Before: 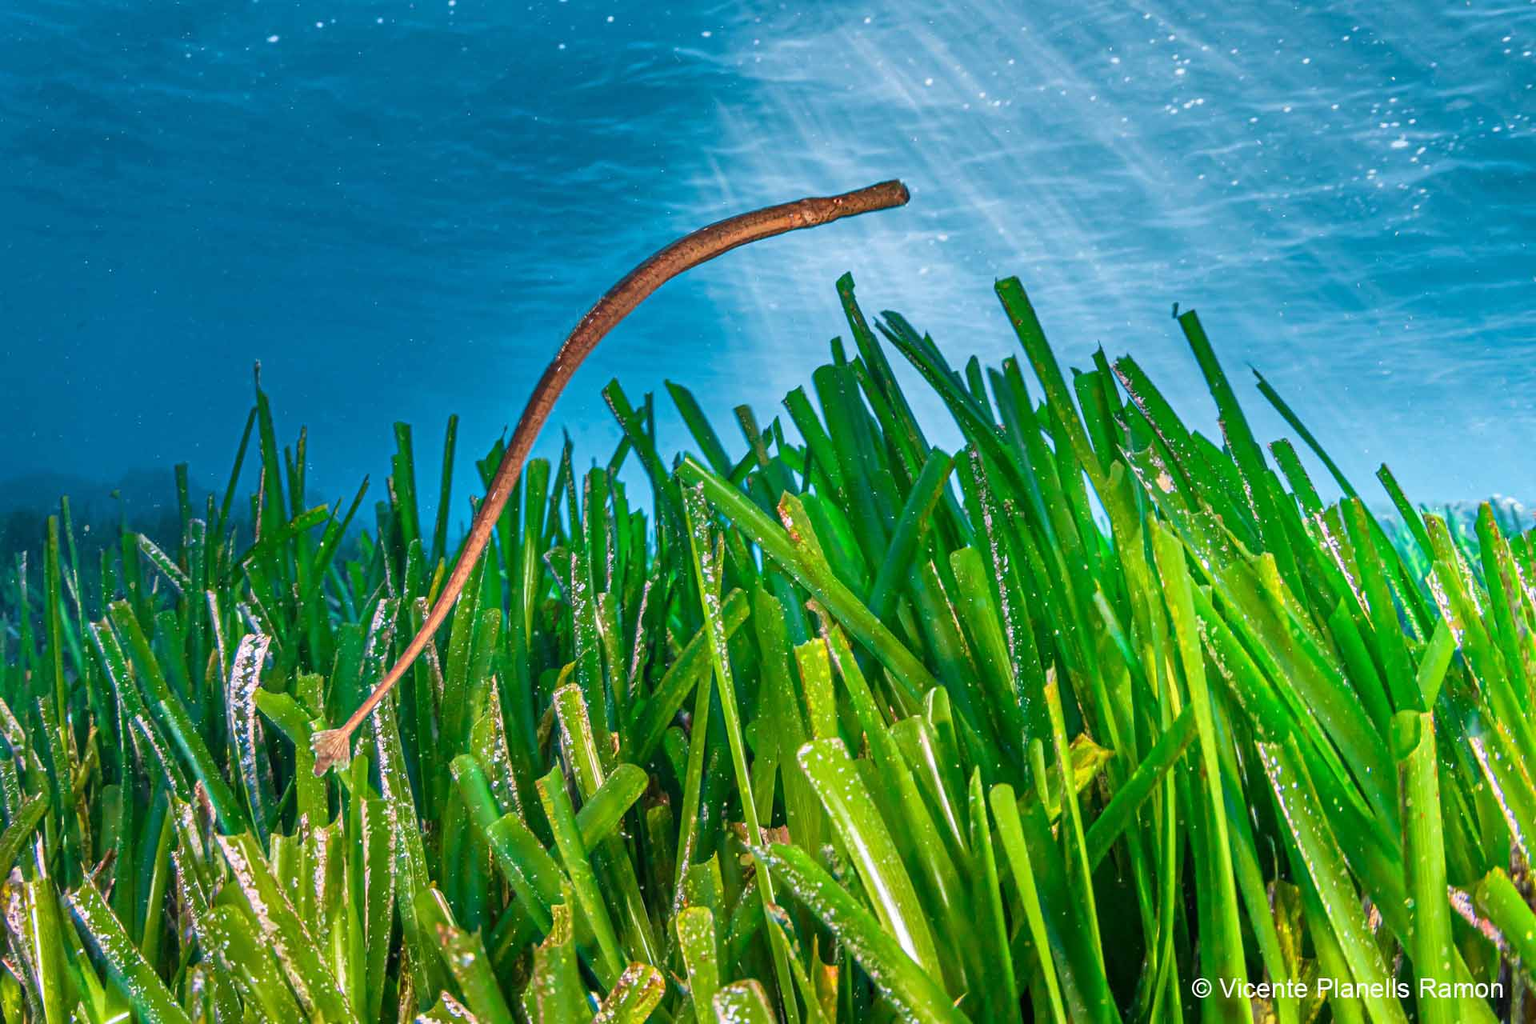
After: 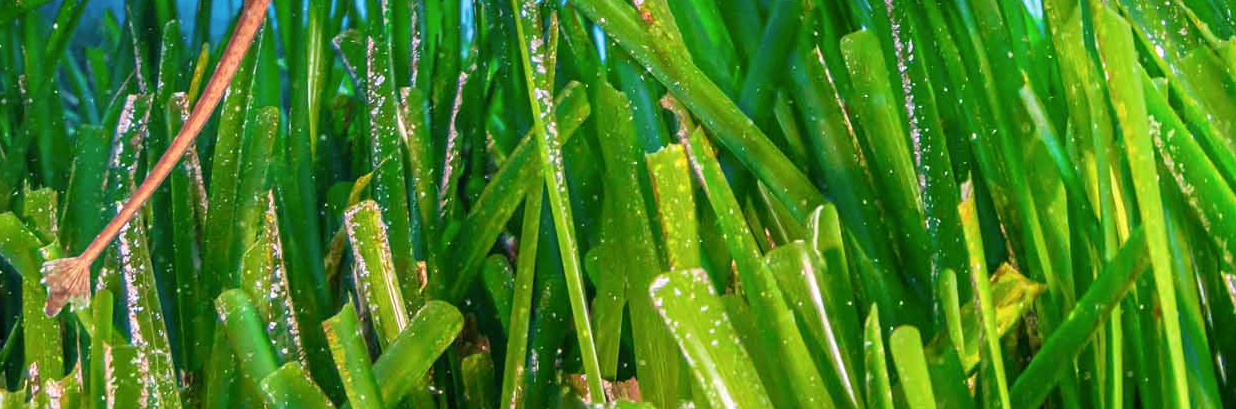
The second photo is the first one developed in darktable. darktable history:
color correction: highlights a* 3.12, highlights b* -1.55, shadows a* -0.101, shadows b* 2.52, saturation 0.98
crop: left 18.091%, top 51.13%, right 17.525%, bottom 16.85%
